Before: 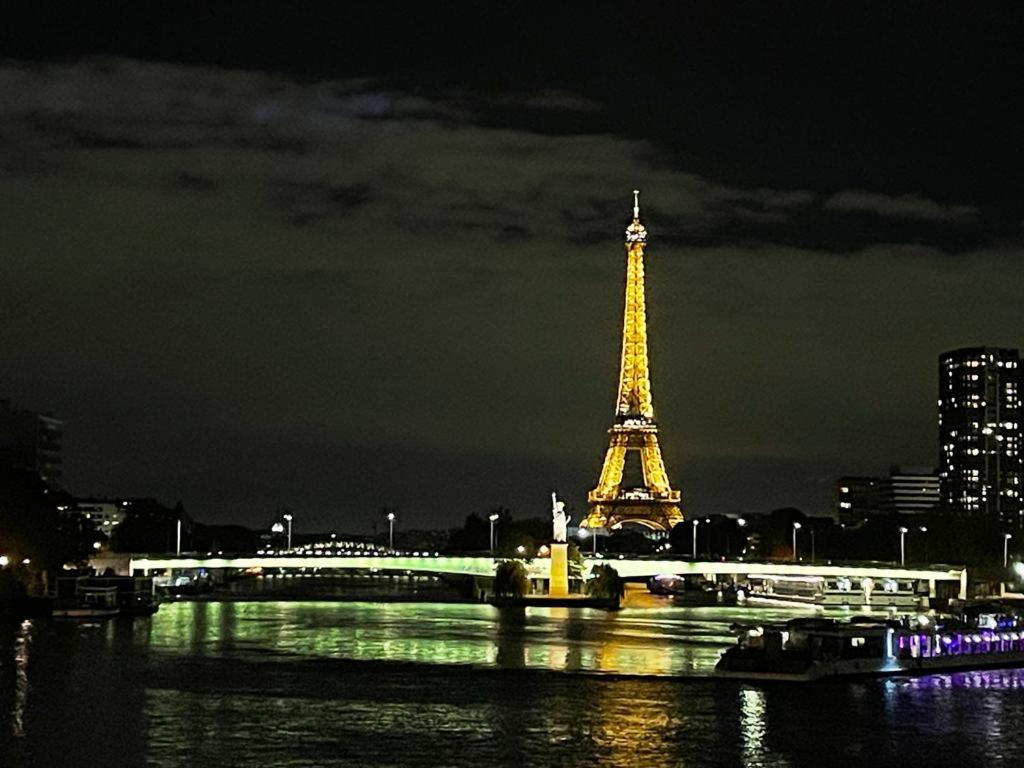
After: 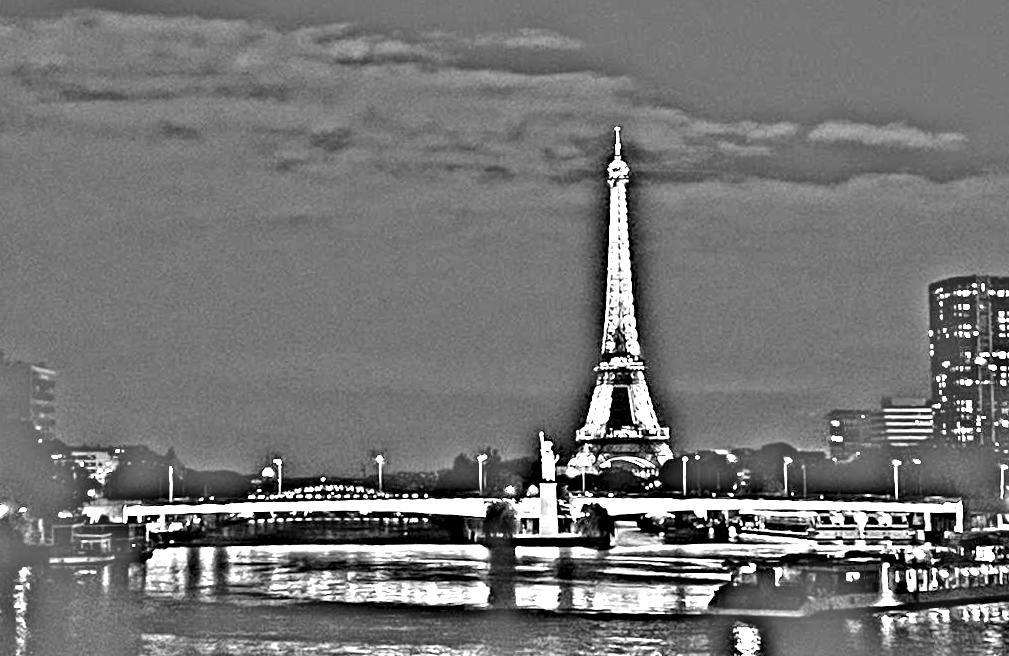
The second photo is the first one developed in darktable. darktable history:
highpass: on, module defaults
crop and rotate: top 5.609%, bottom 5.609%
exposure: black level correction 0, exposure 0.7 EV, compensate exposure bias true, compensate highlight preservation false
rotate and perspective: rotation -1.32°, lens shift (horizontal) -0.031, crop left 0.015, crop right 0.985, crop top 0.047, crop bottom 0.982
